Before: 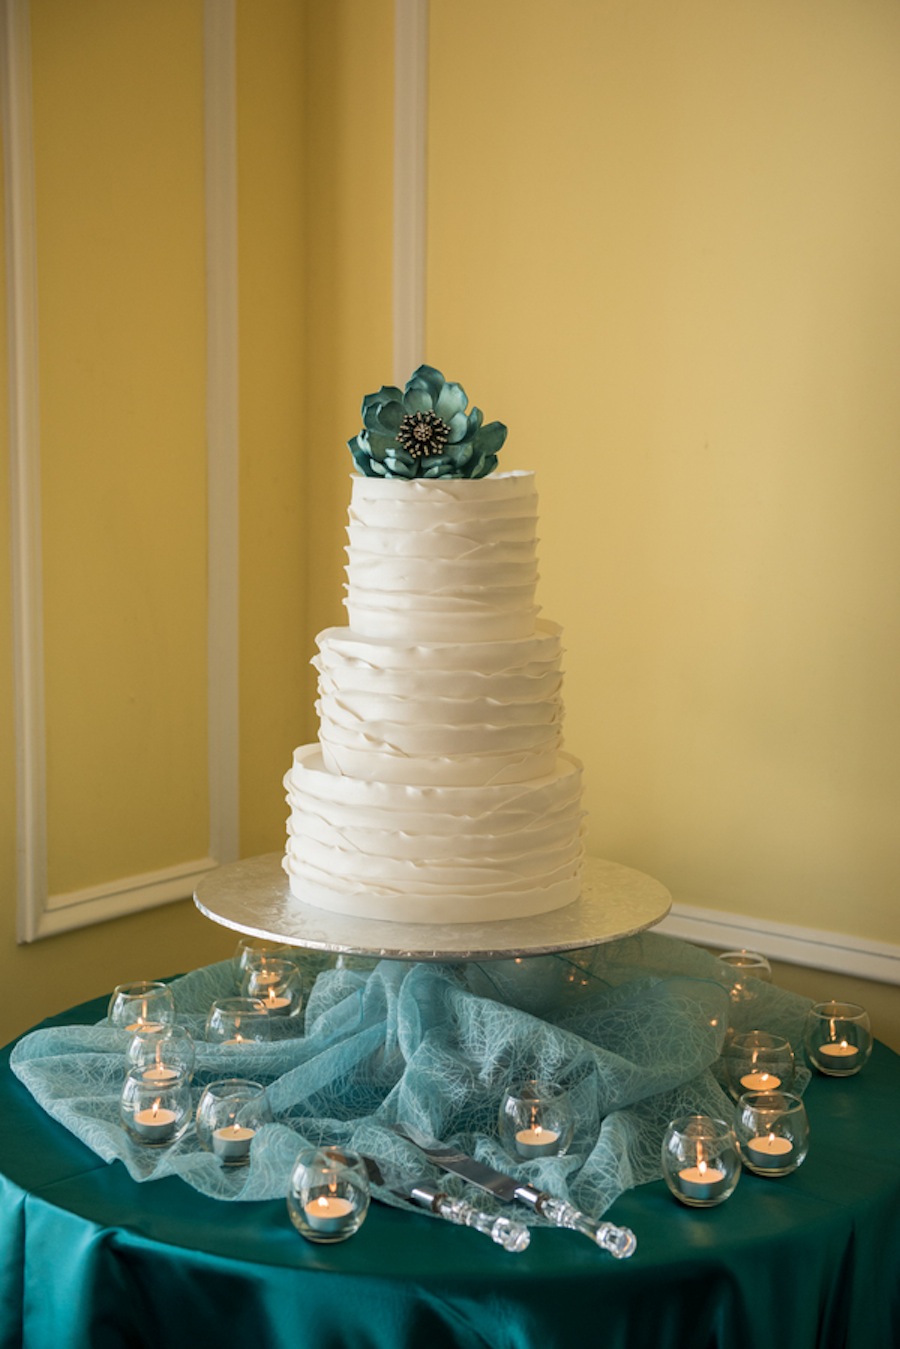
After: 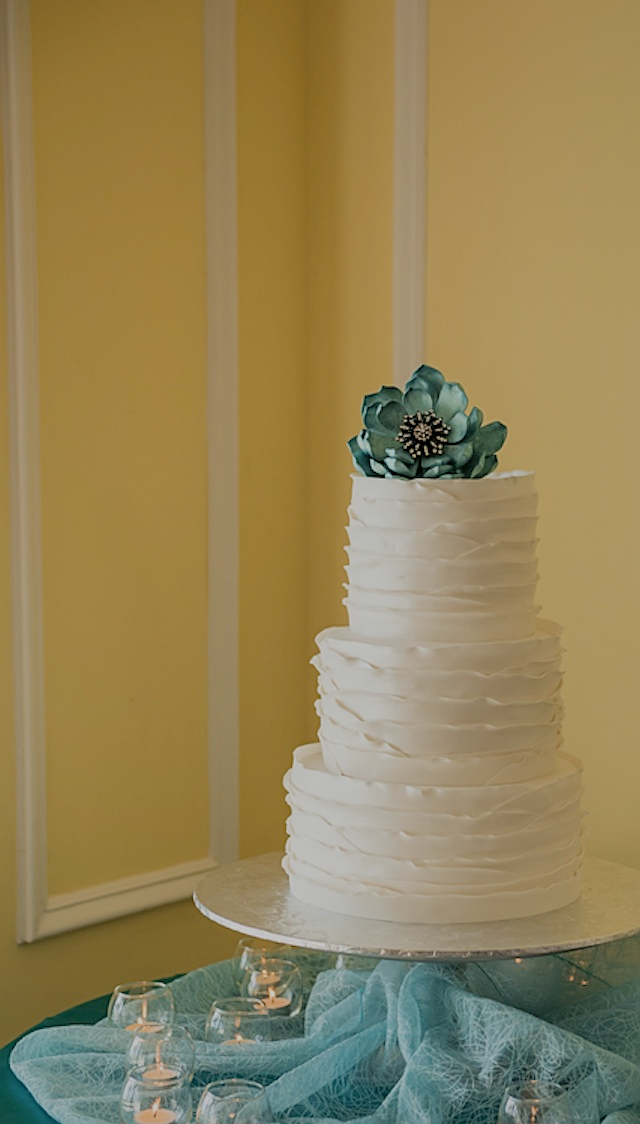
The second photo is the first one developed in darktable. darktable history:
sharpen: on, module defaults
shadows and highlights: on, module defaults
crop: right 28.885%, bottom 16.626%
filmic rgb: black relative exposure -6.59 EV, white relative exposure 4.71 EV, hardness 3.13, contrast 0.805
